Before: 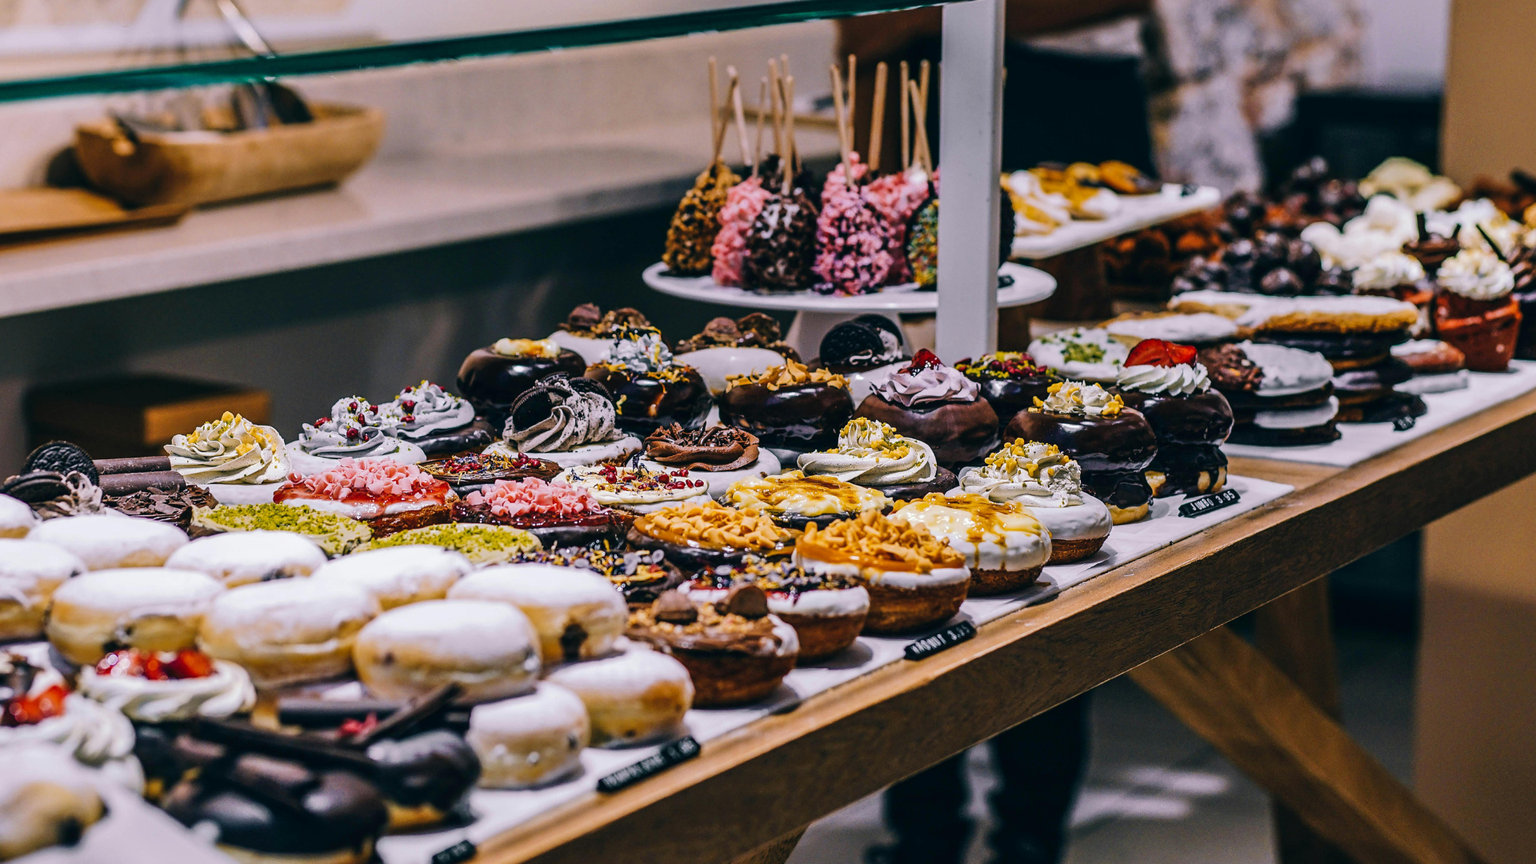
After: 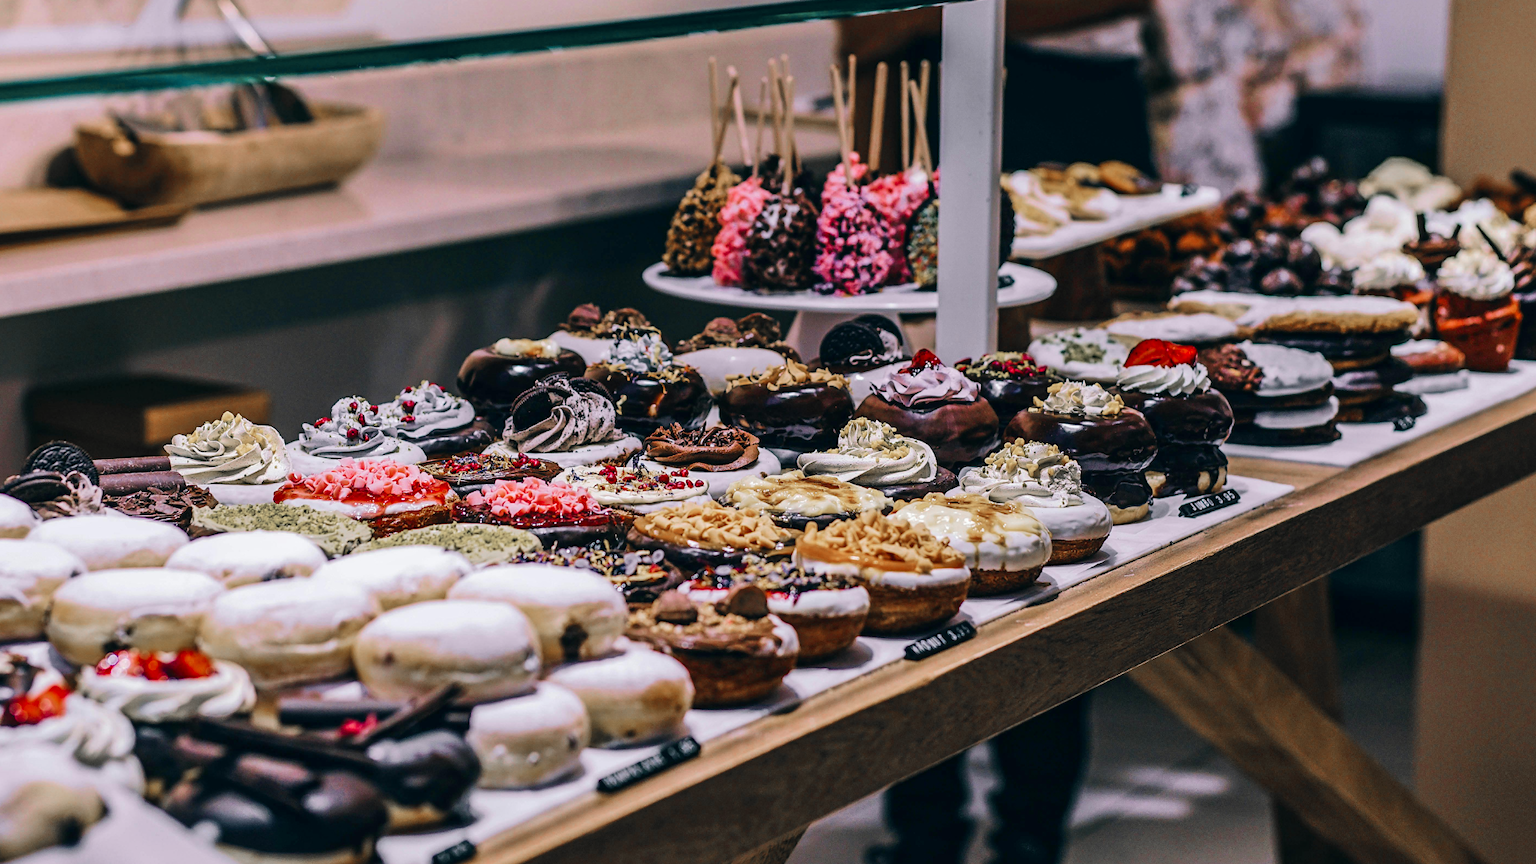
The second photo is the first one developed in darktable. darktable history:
local contrast: mode bilateral grid, contrast 10, coarseness 25, detail 115%, midtone range 0.2
color zones: curves: ch1 [(0, 0.708) (0.088, 0.648) (0.245, 0.187) (0.429, 0.326) (0.571, 0.498) (0.714, 0.5) (0.857, 0.5) (1, 0.708)]
